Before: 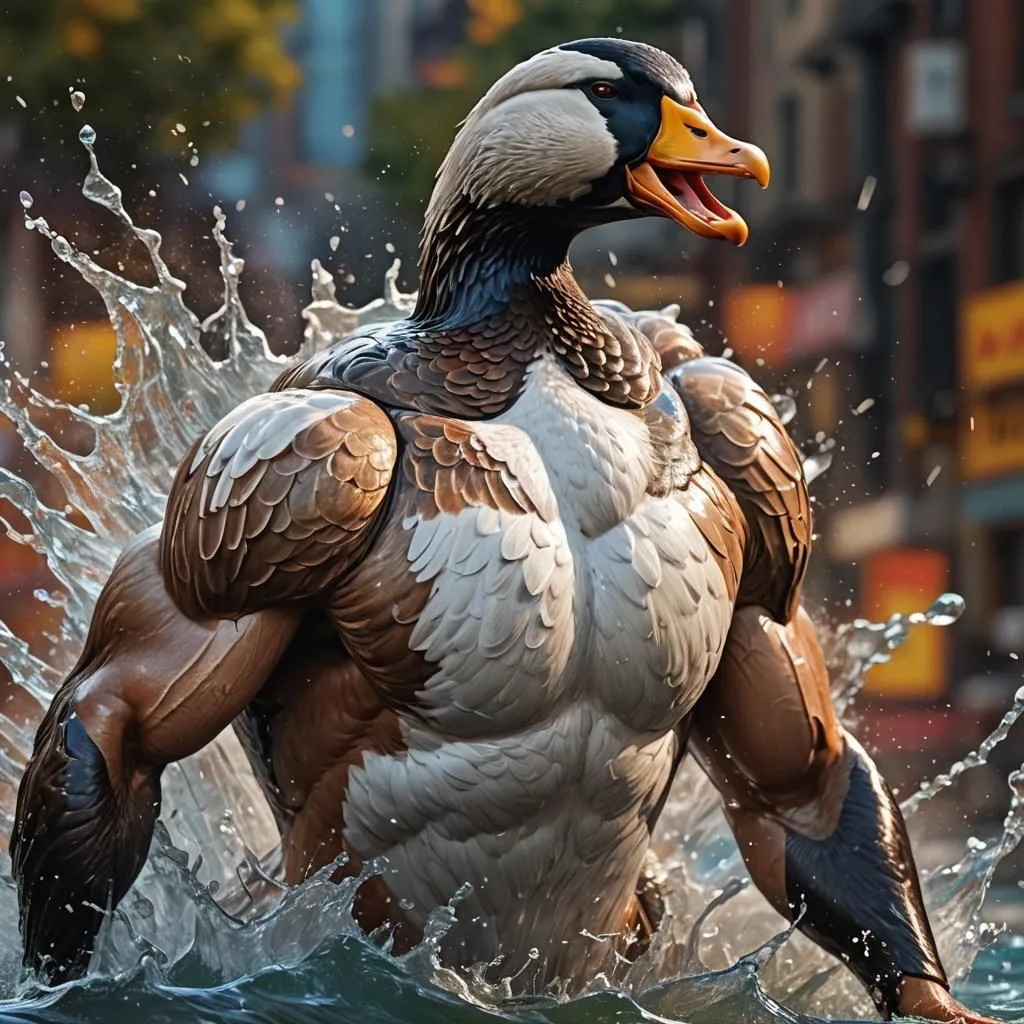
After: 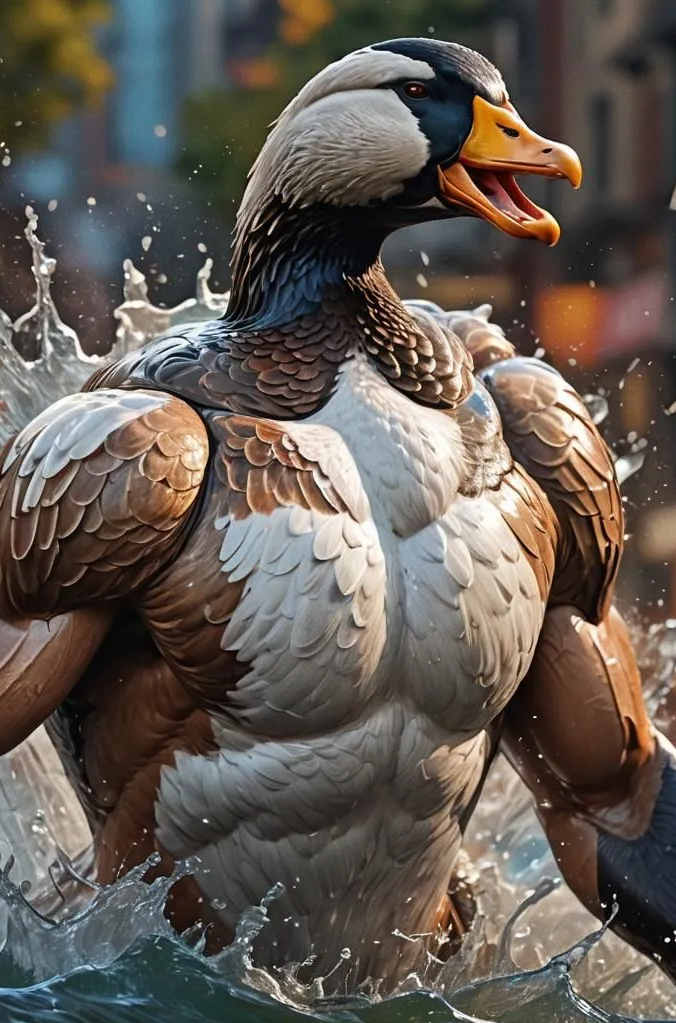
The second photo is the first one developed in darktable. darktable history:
crop and rotate: left 18.442%, right 15.508%
grain: coarseness 0.09 ISO, strength 10%
